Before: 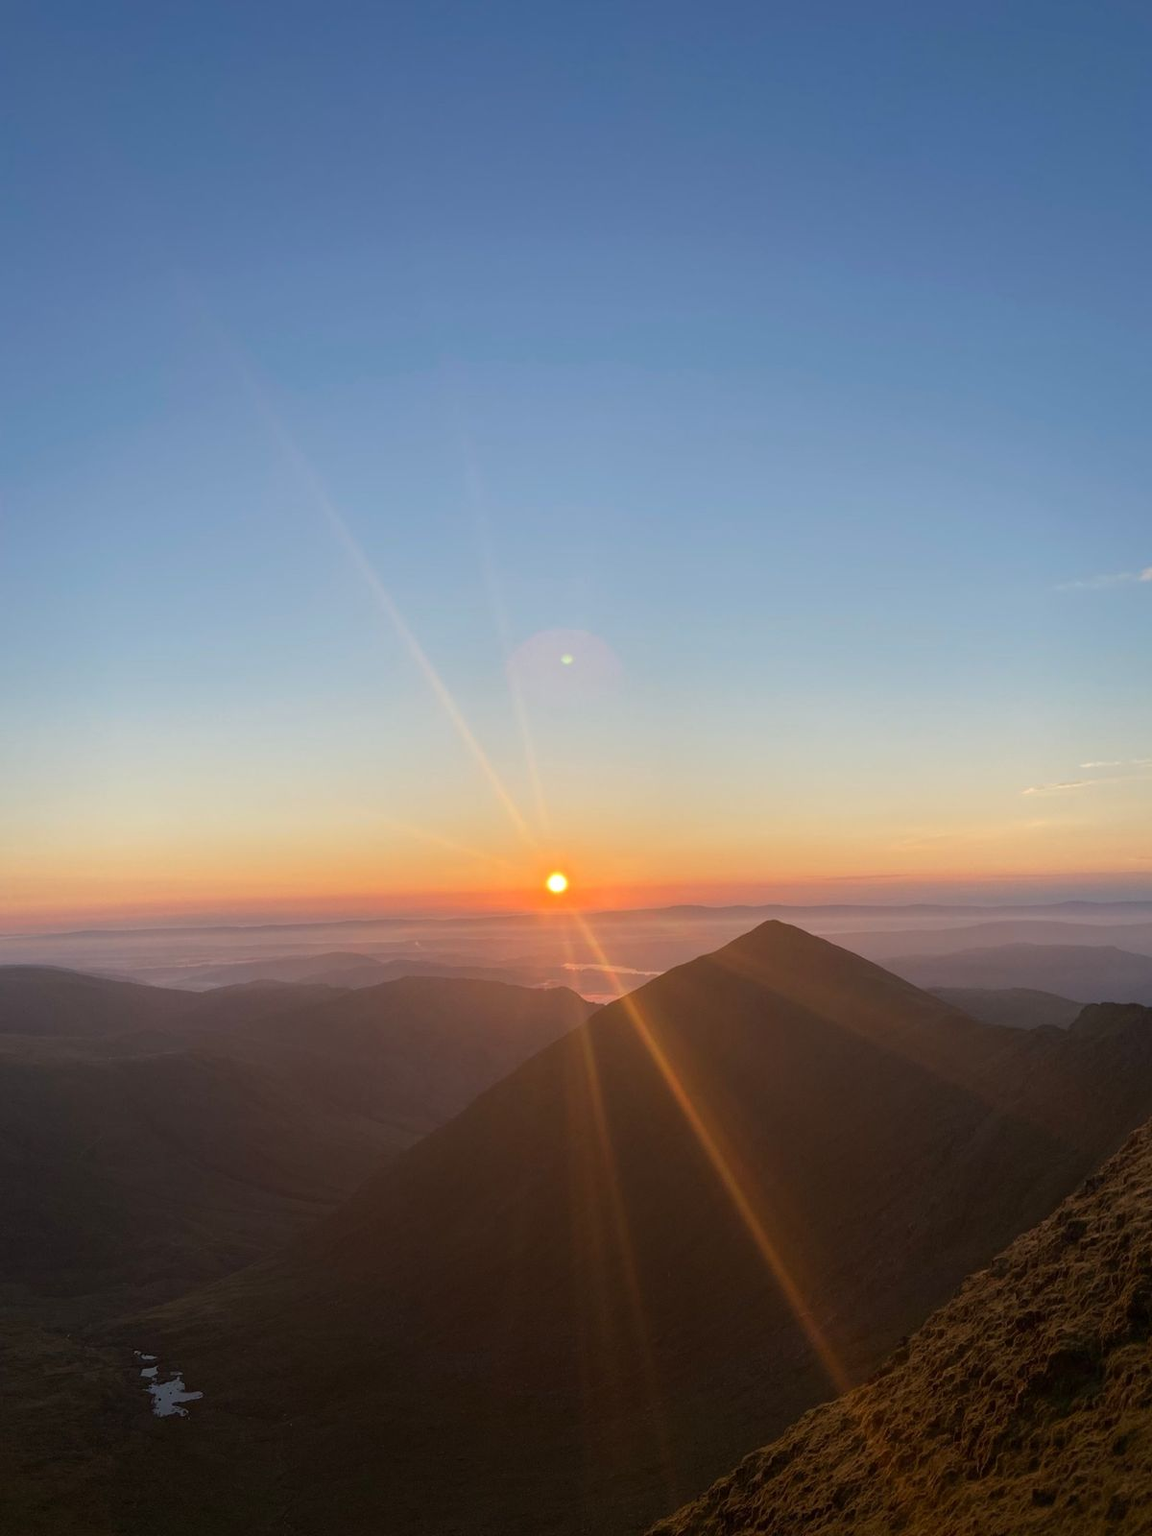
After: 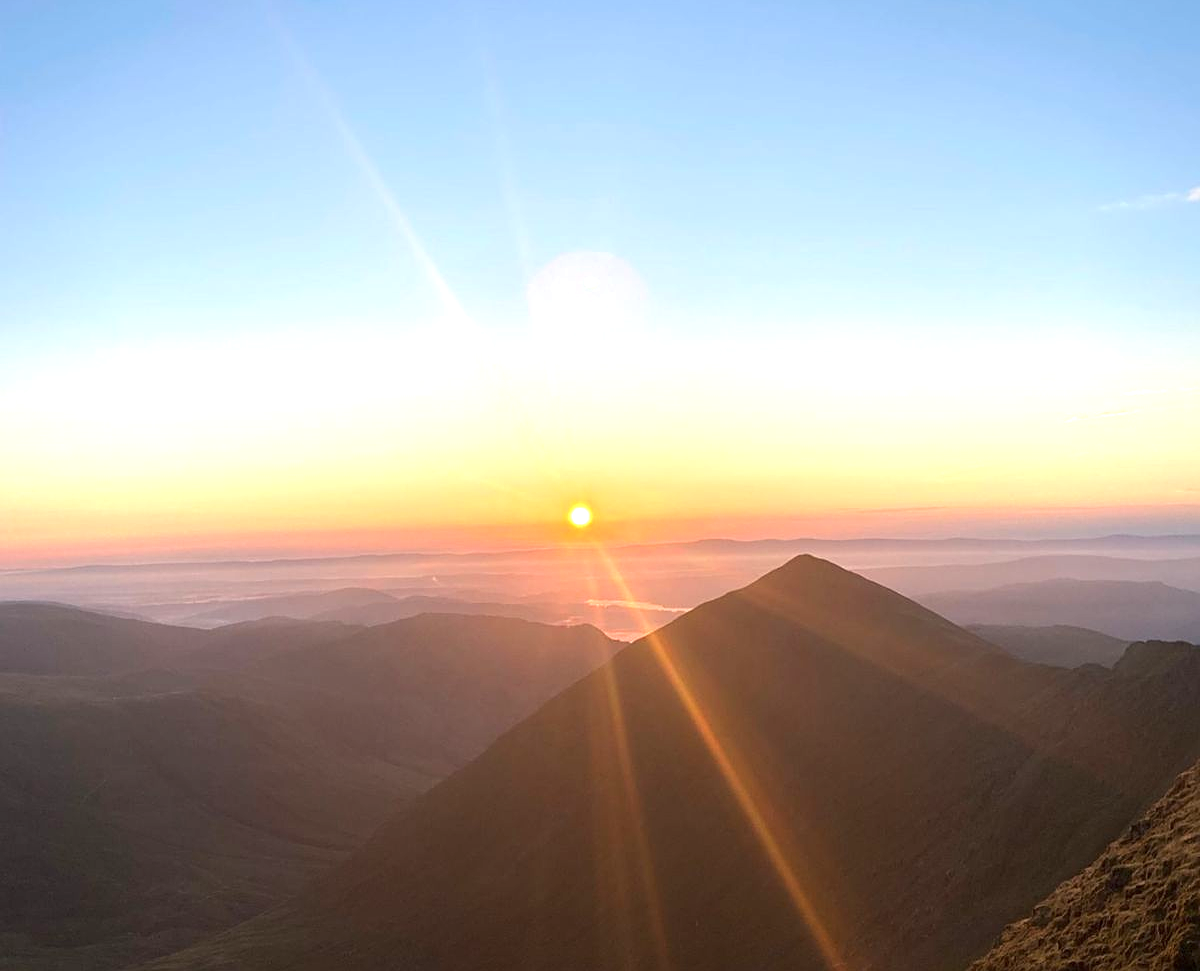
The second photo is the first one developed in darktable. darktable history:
crop and rotate: top 25.357%, bottom 13.942%
exposure: black level correction 0, exposure 1 EV, compensate exposure bias true, compensate highlight preservation false
sharpen: on, module defaults
contrast equalizer: y [[0.518, 0.517, 0.501, 0.5, 0.5, 0.5], [0.5 ×6], [0.5 ×6], [0 ×6], [0 ×6]]
